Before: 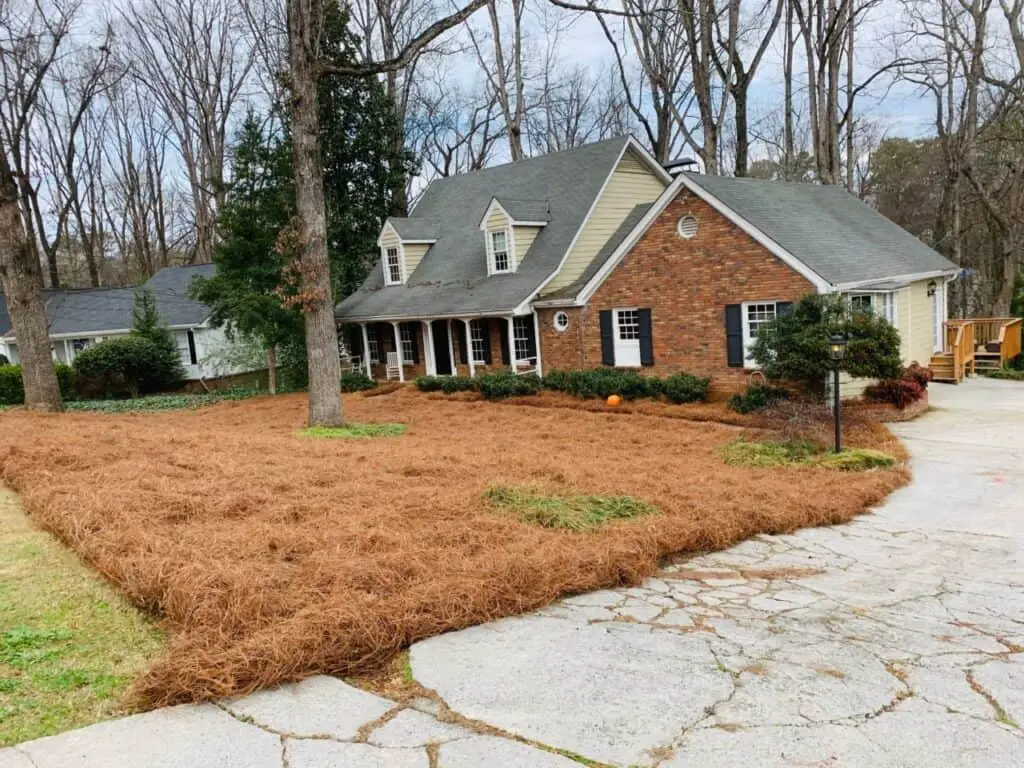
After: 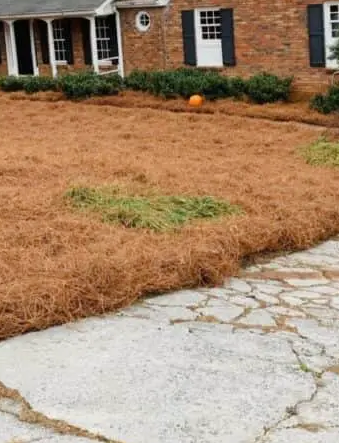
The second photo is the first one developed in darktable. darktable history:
tone equalizer: -8 EV -1.84 EV, -7 EV -1.16 EV, -6 EV -1.62 EV, smoothing diameter 25%, edges refinement/feathering 10, preserve details guided filter
crop: left 40.878%, top 39.176%, right 25.993%, bottom 3.081%
